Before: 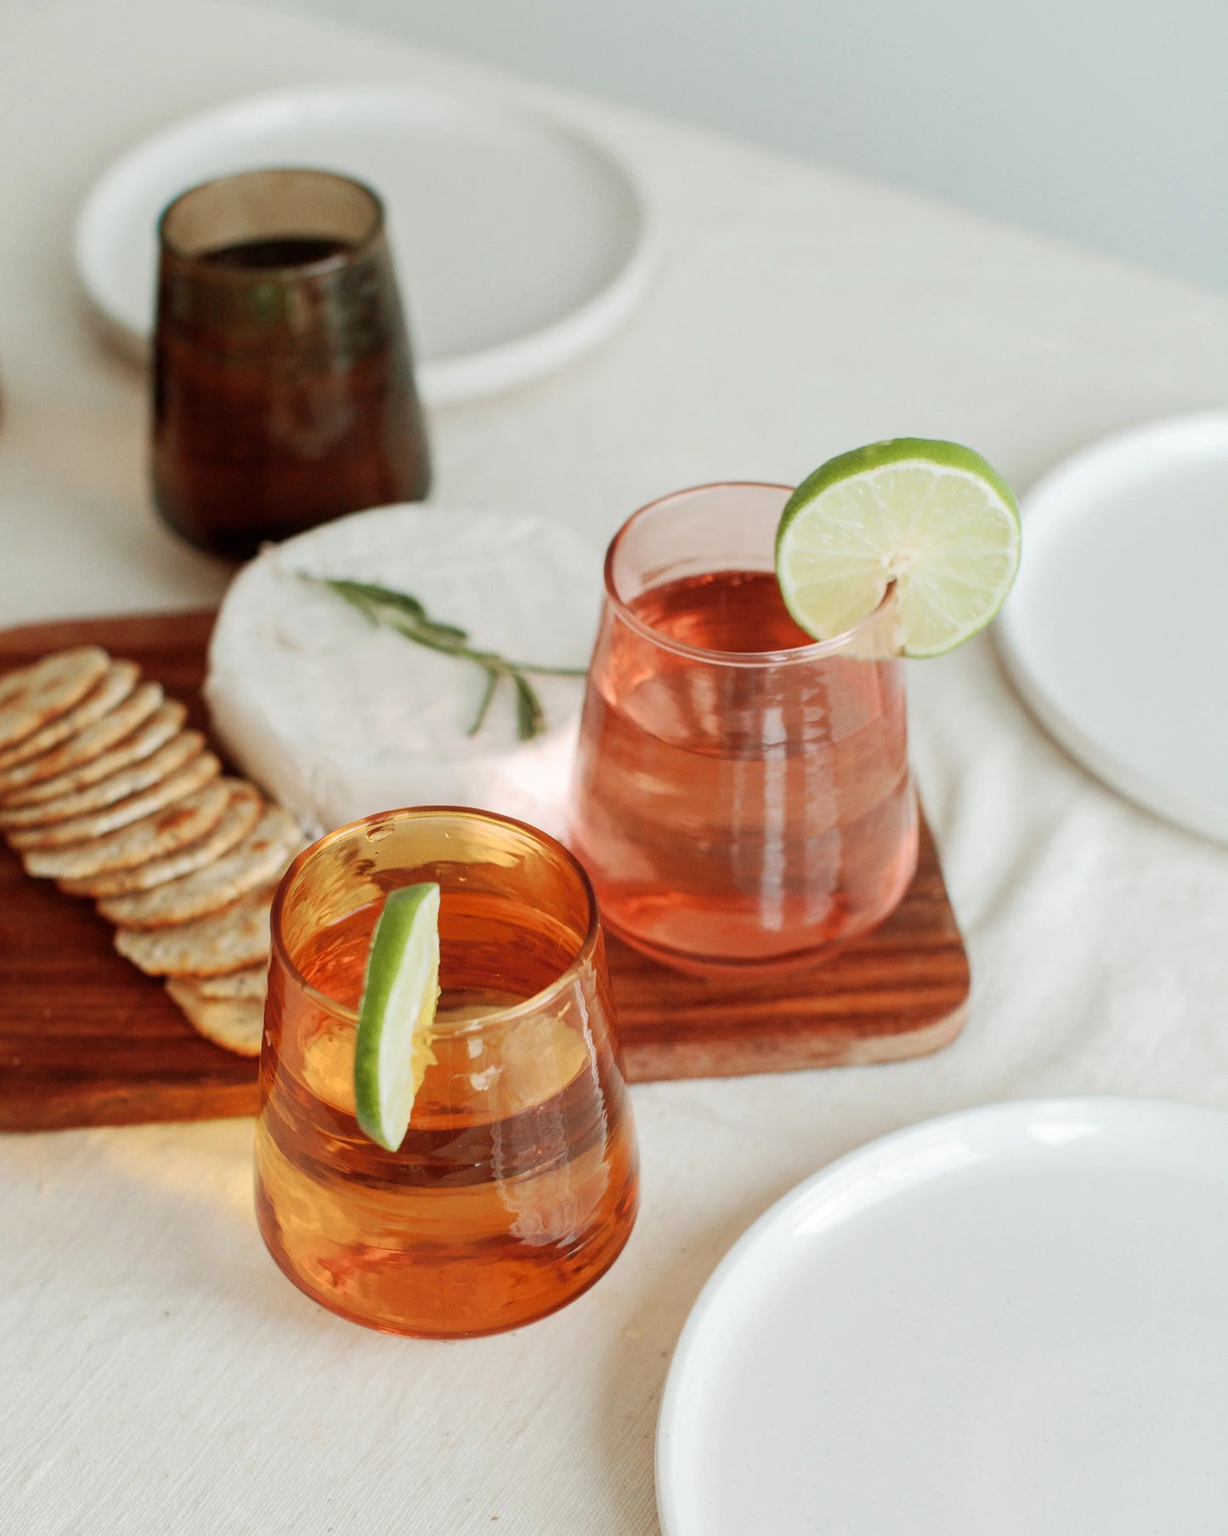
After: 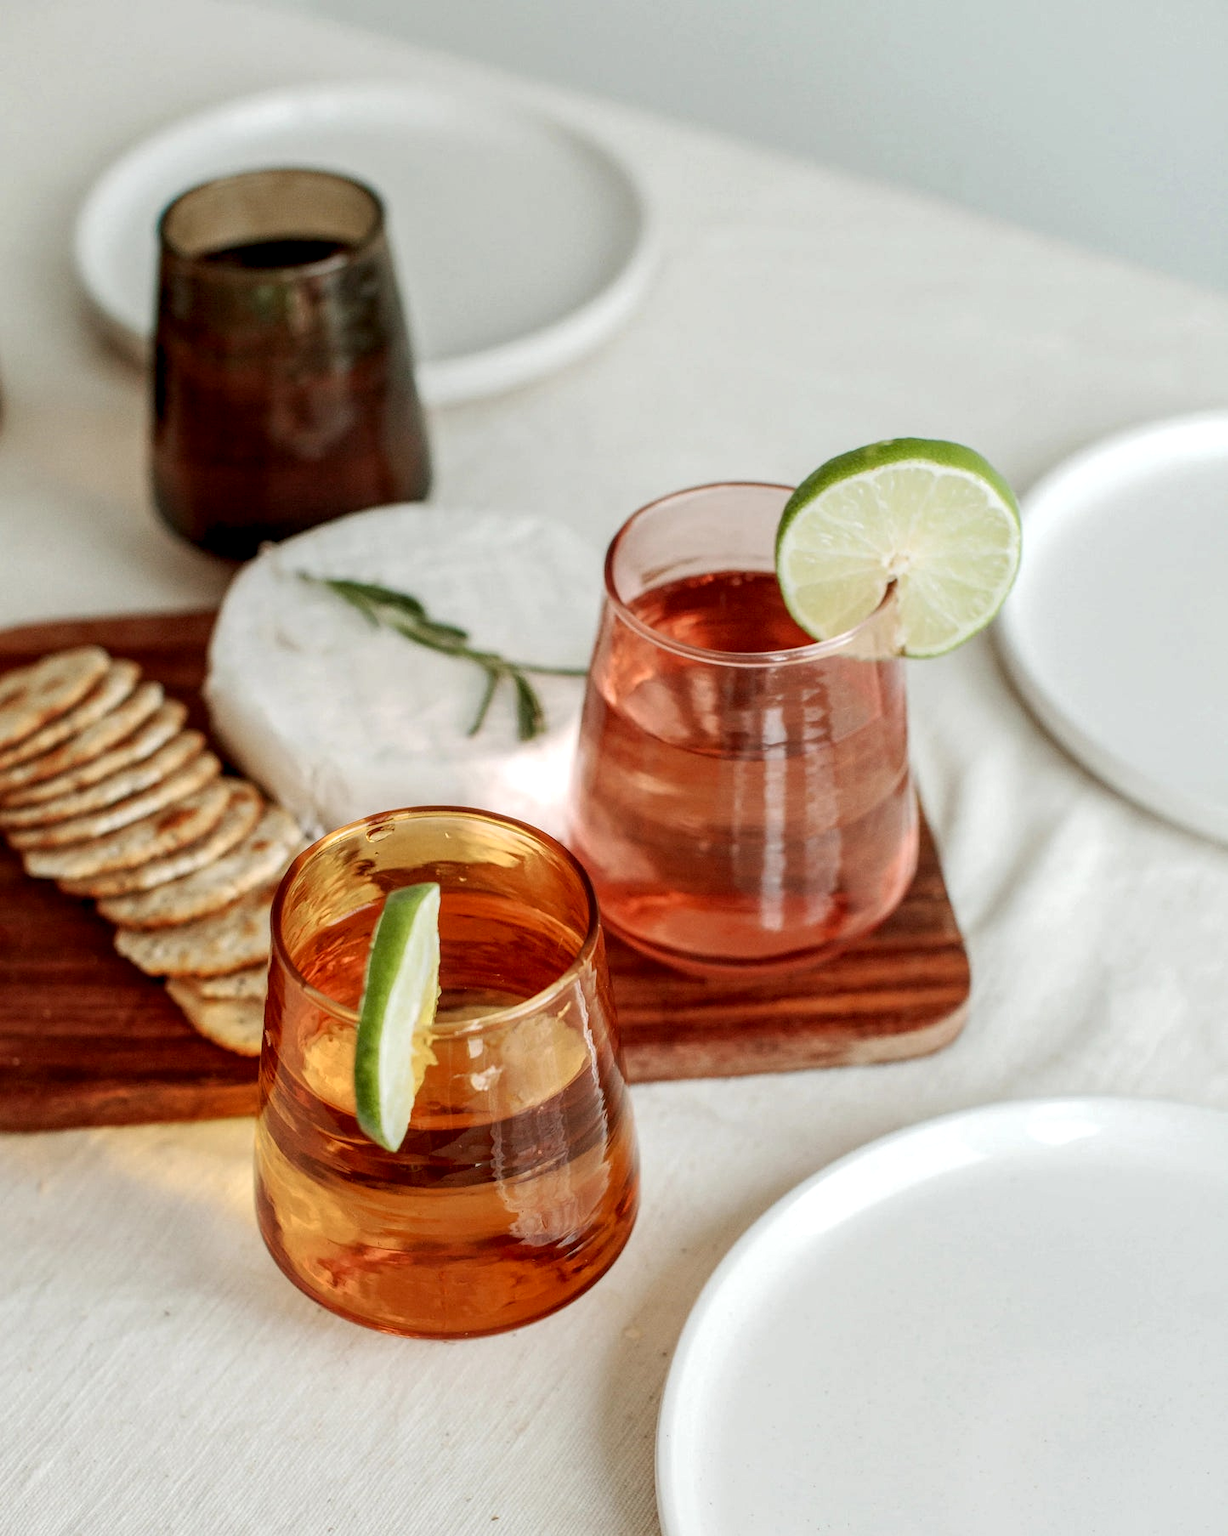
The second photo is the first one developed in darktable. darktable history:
local contrast: highlights 25%, detail 150%
